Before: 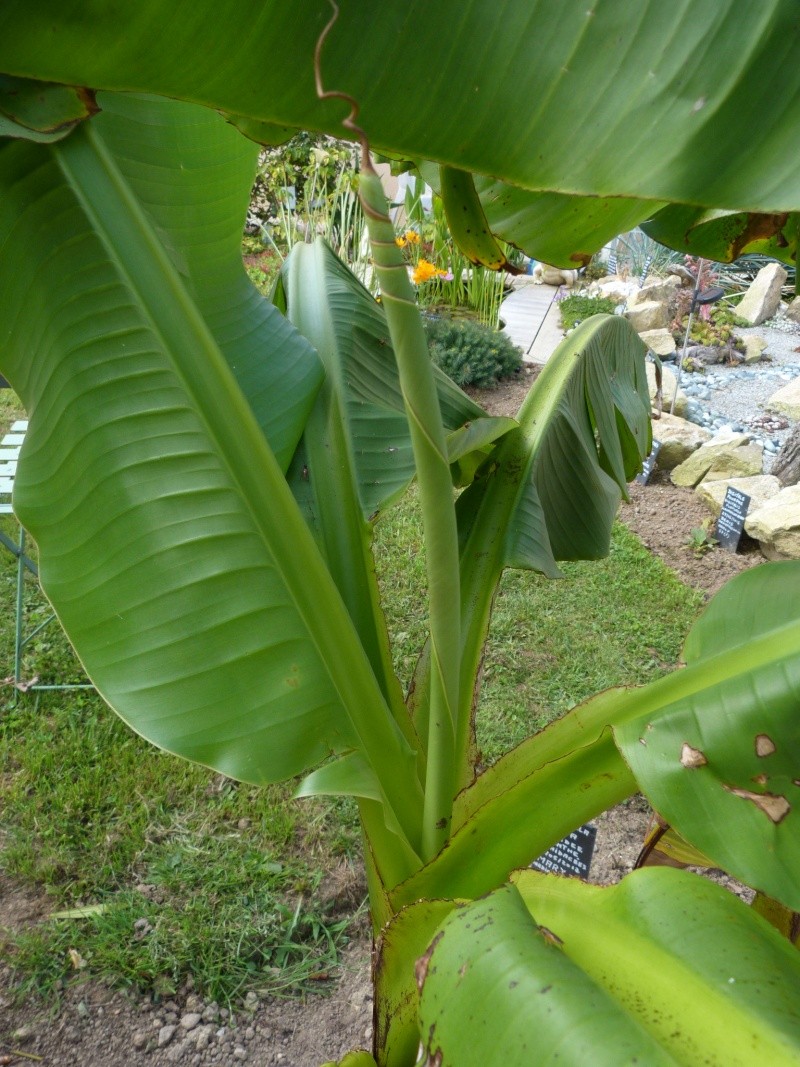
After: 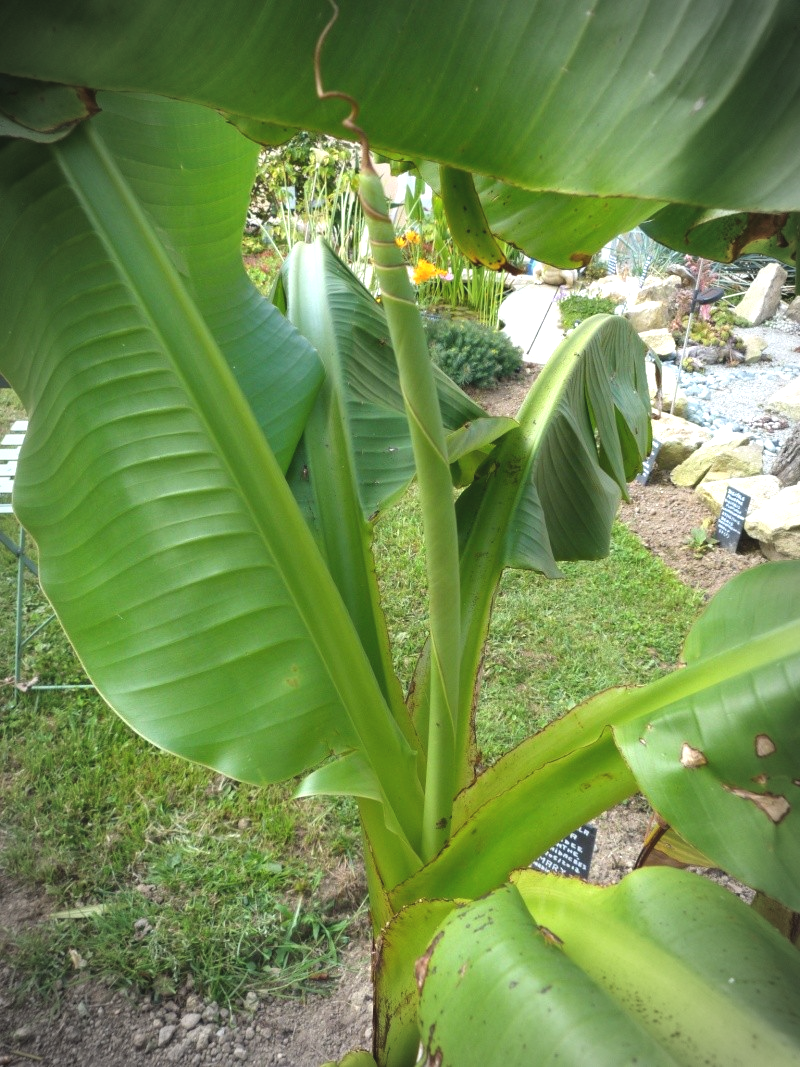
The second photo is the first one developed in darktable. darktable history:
vignetting: automatic ratio true
exposure: black level correction -0.005, exposure 0.628 EV, compensate highlight preservation false
